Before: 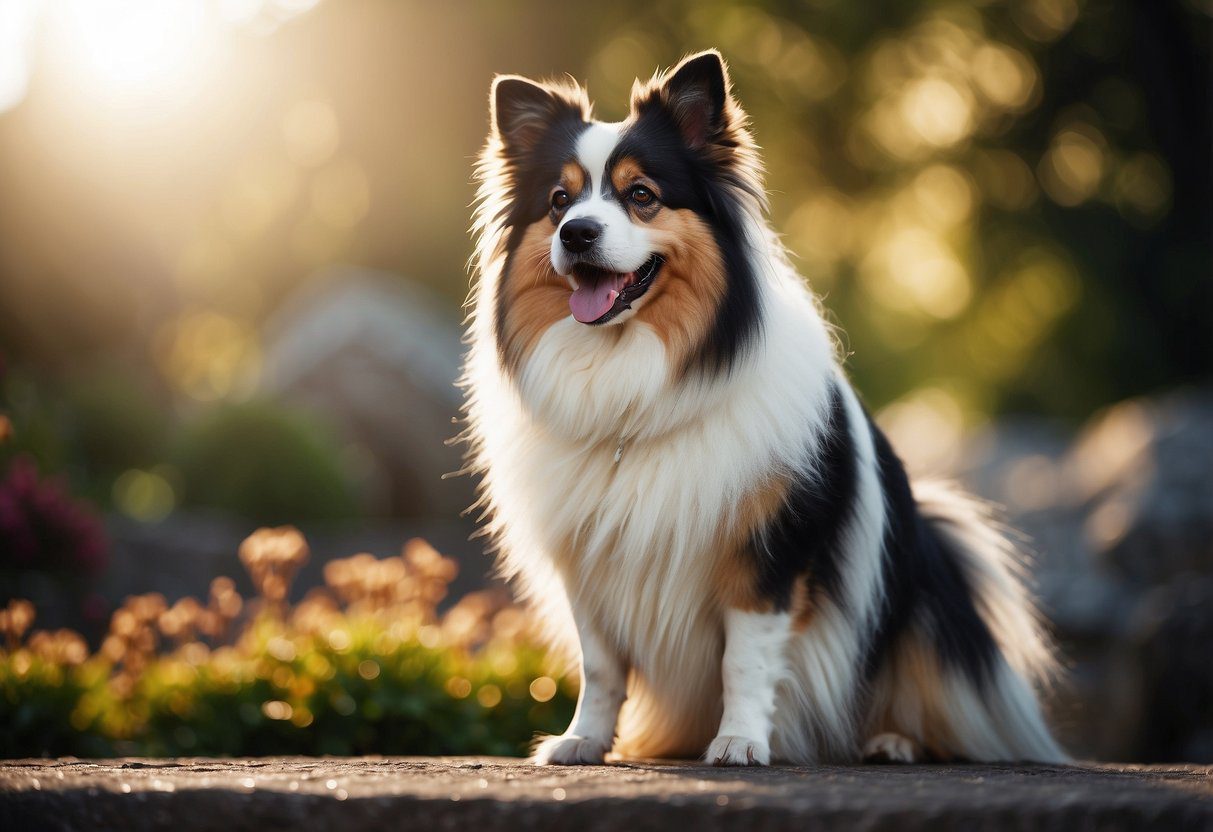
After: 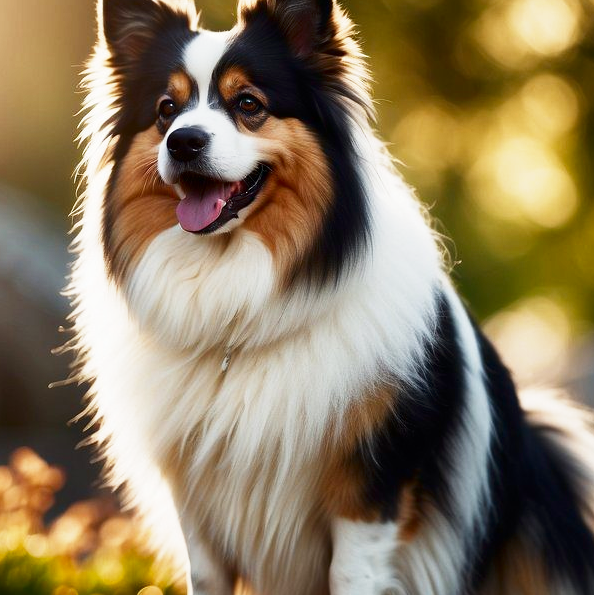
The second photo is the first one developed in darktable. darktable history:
contrast brightness saturation: brightness -0.218, saturation 0.075
crop: left 32.4%, top 10.988%, right 18.555%, bottom 17.379%
base curve: curves: ch0 [(0, 0) (0.579, 0.807) (1, 1)], preserve colors none
